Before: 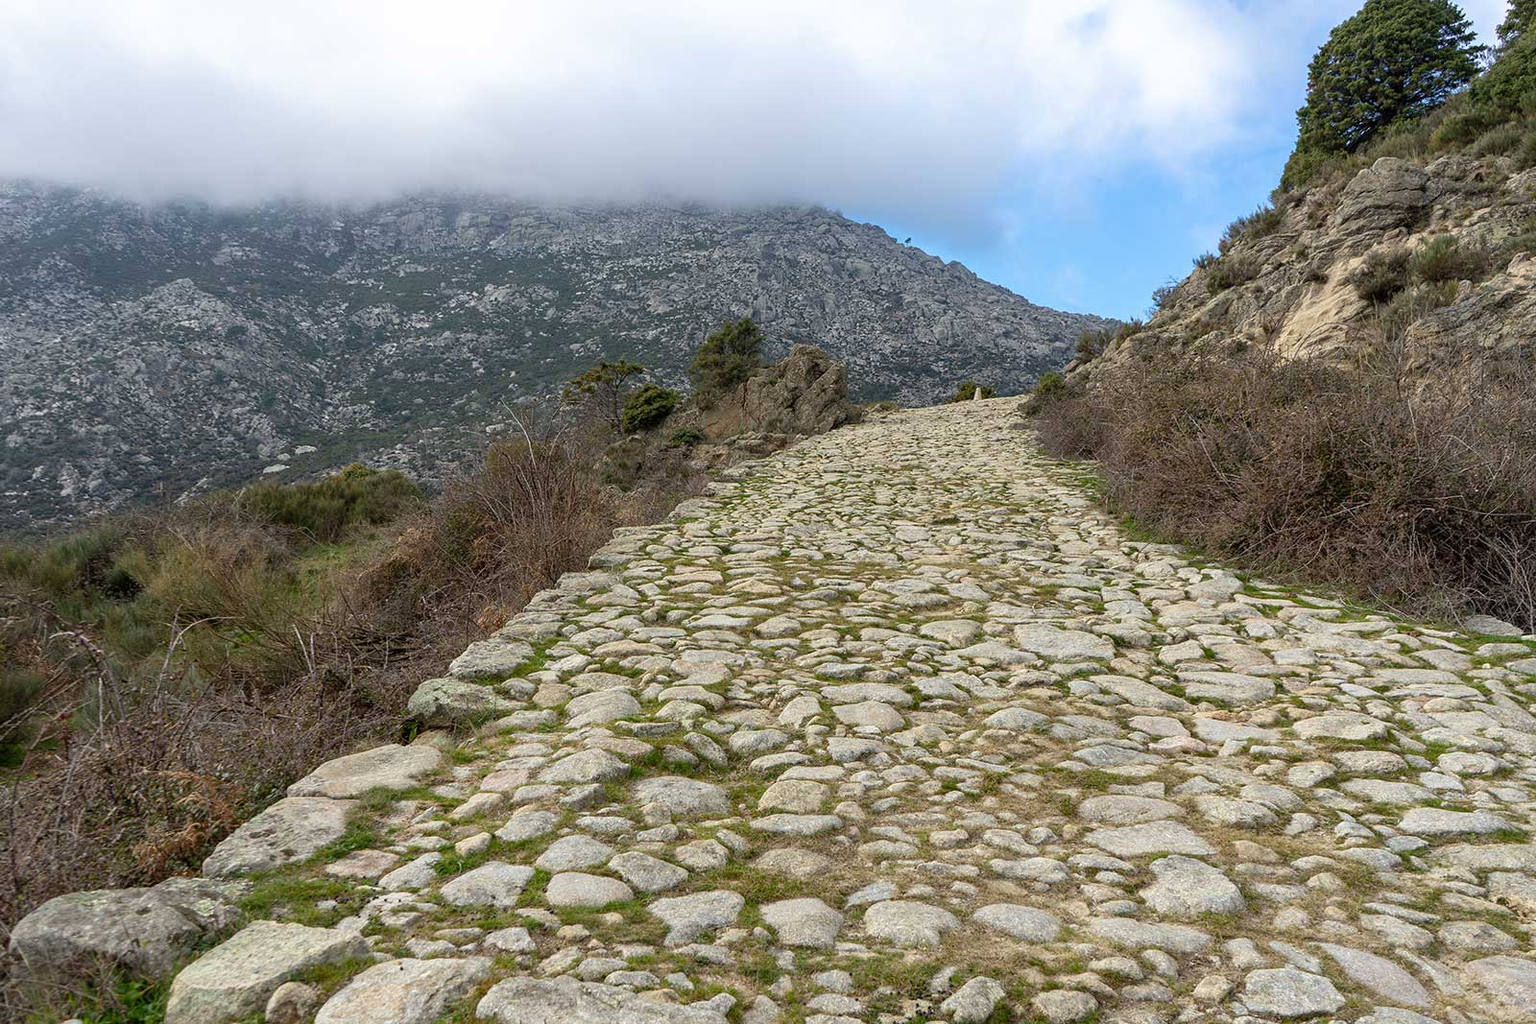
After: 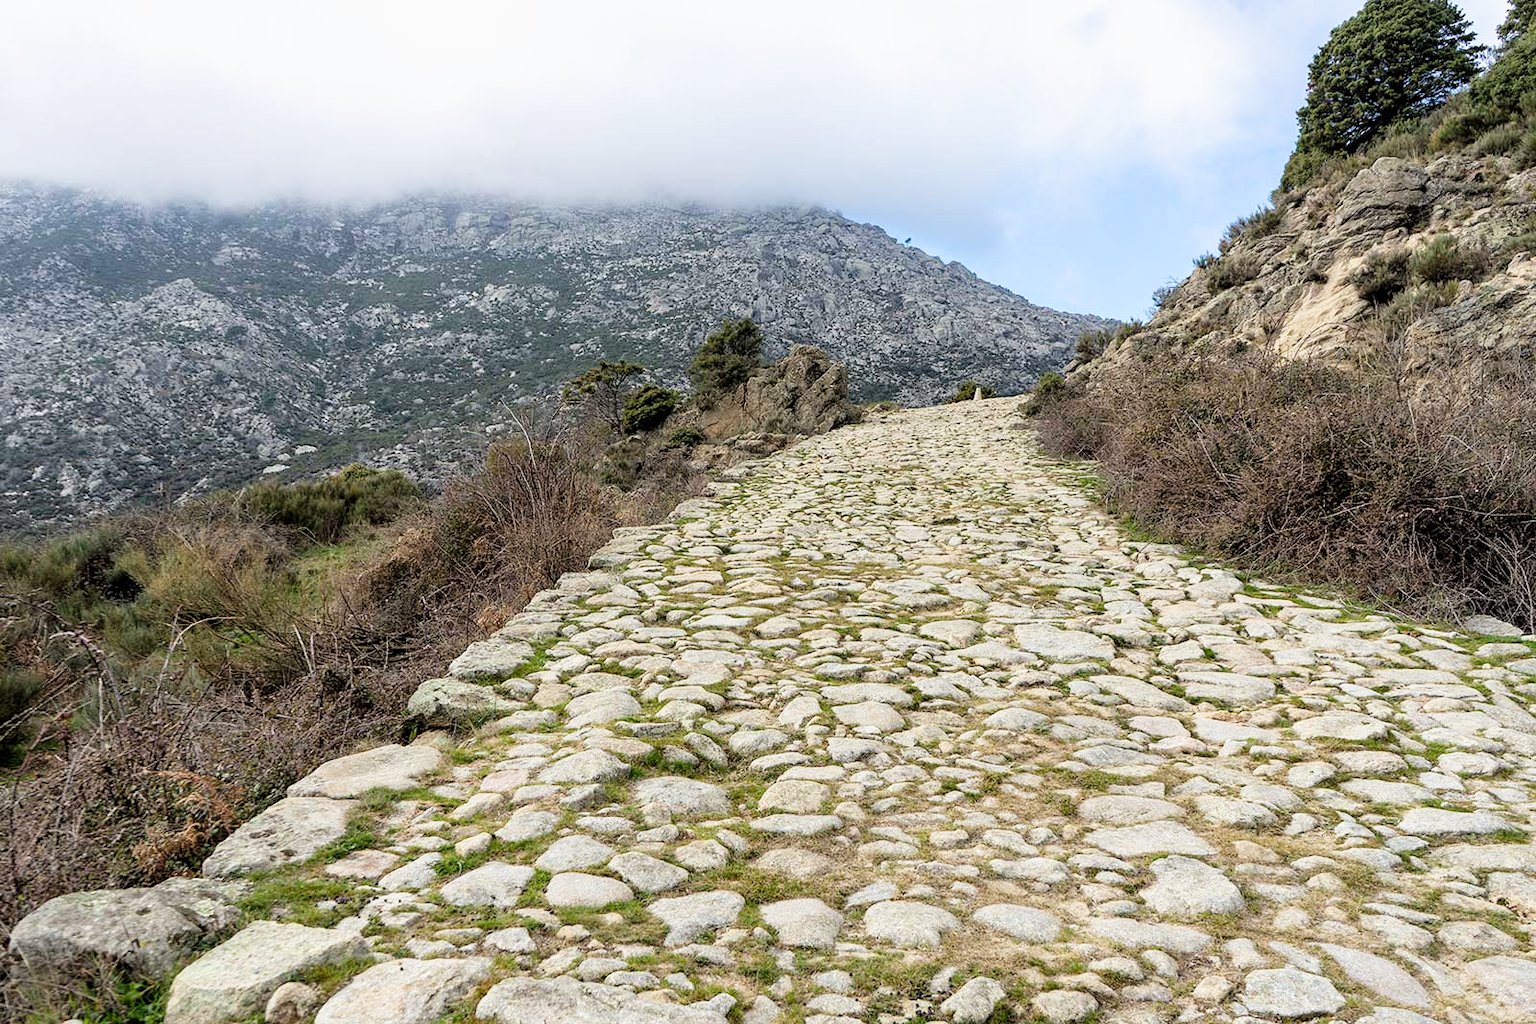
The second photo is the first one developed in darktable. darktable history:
exposure: black level correction 0, exposure 0.7 EV, compensate exposure bias true, compensate highlight preservation false
filmic rgb: black relative exposure -5 EV, white relative exposure 3.5 EV, hardness 3.19, contrast 1.2, highlights saturation mix -50%
